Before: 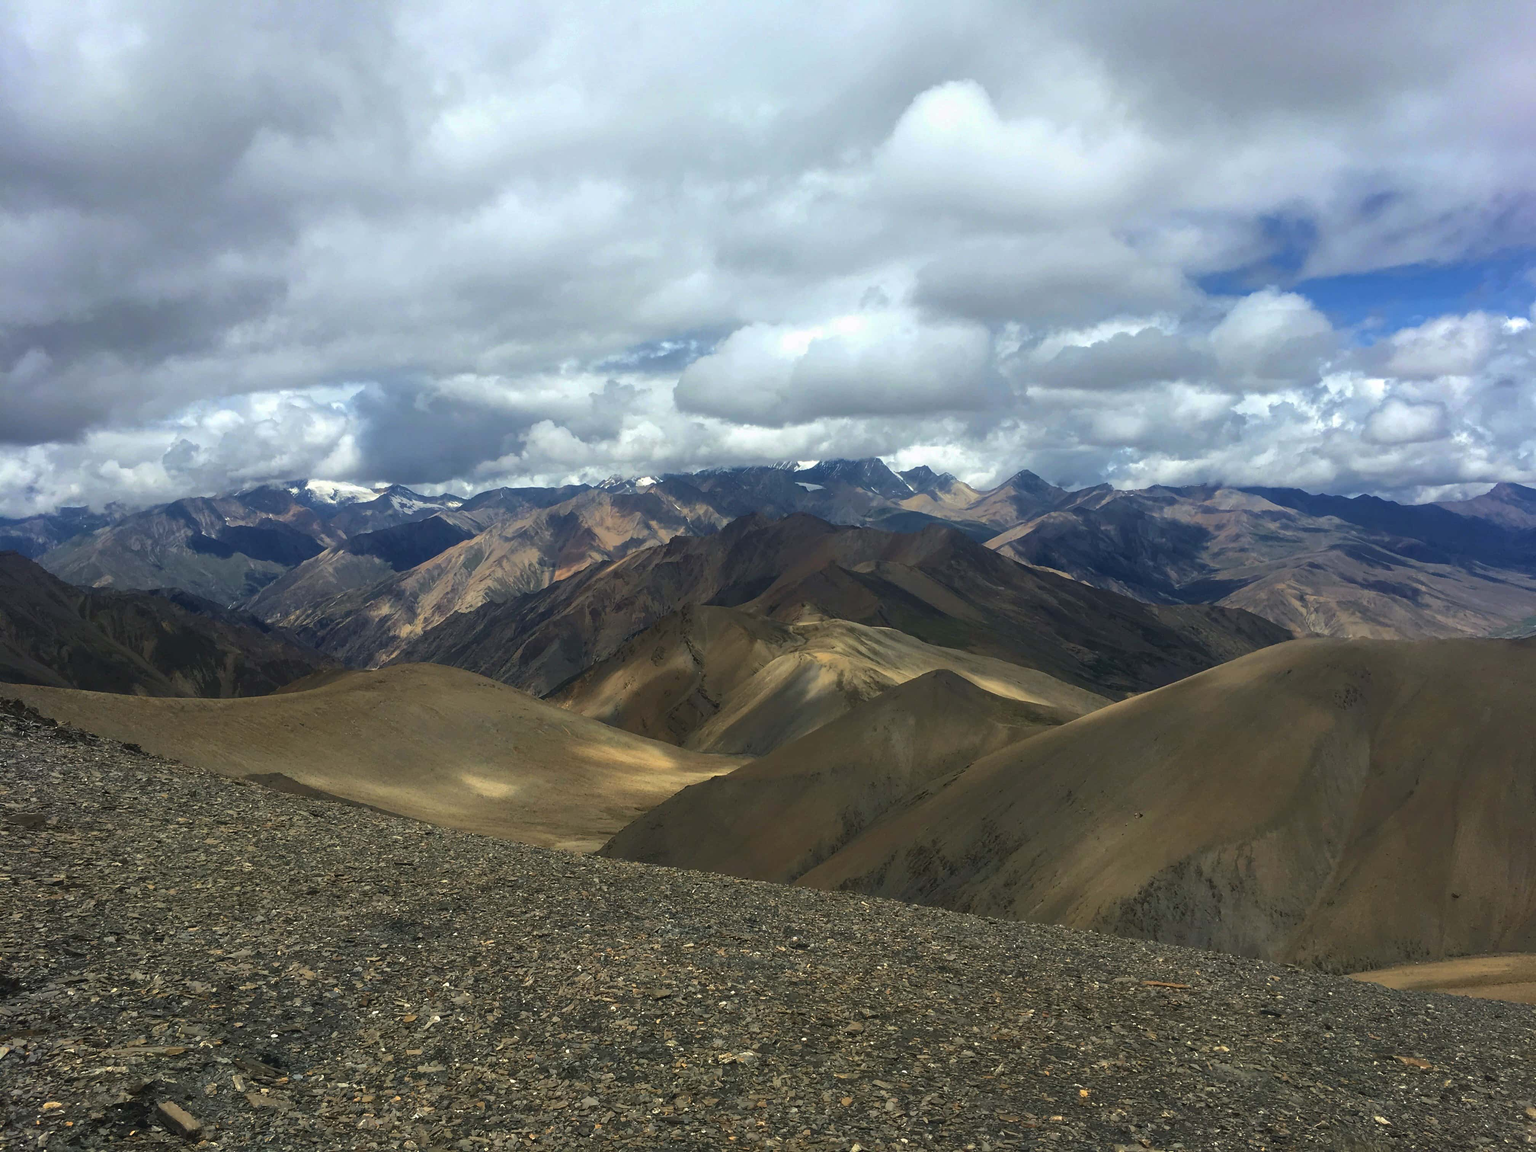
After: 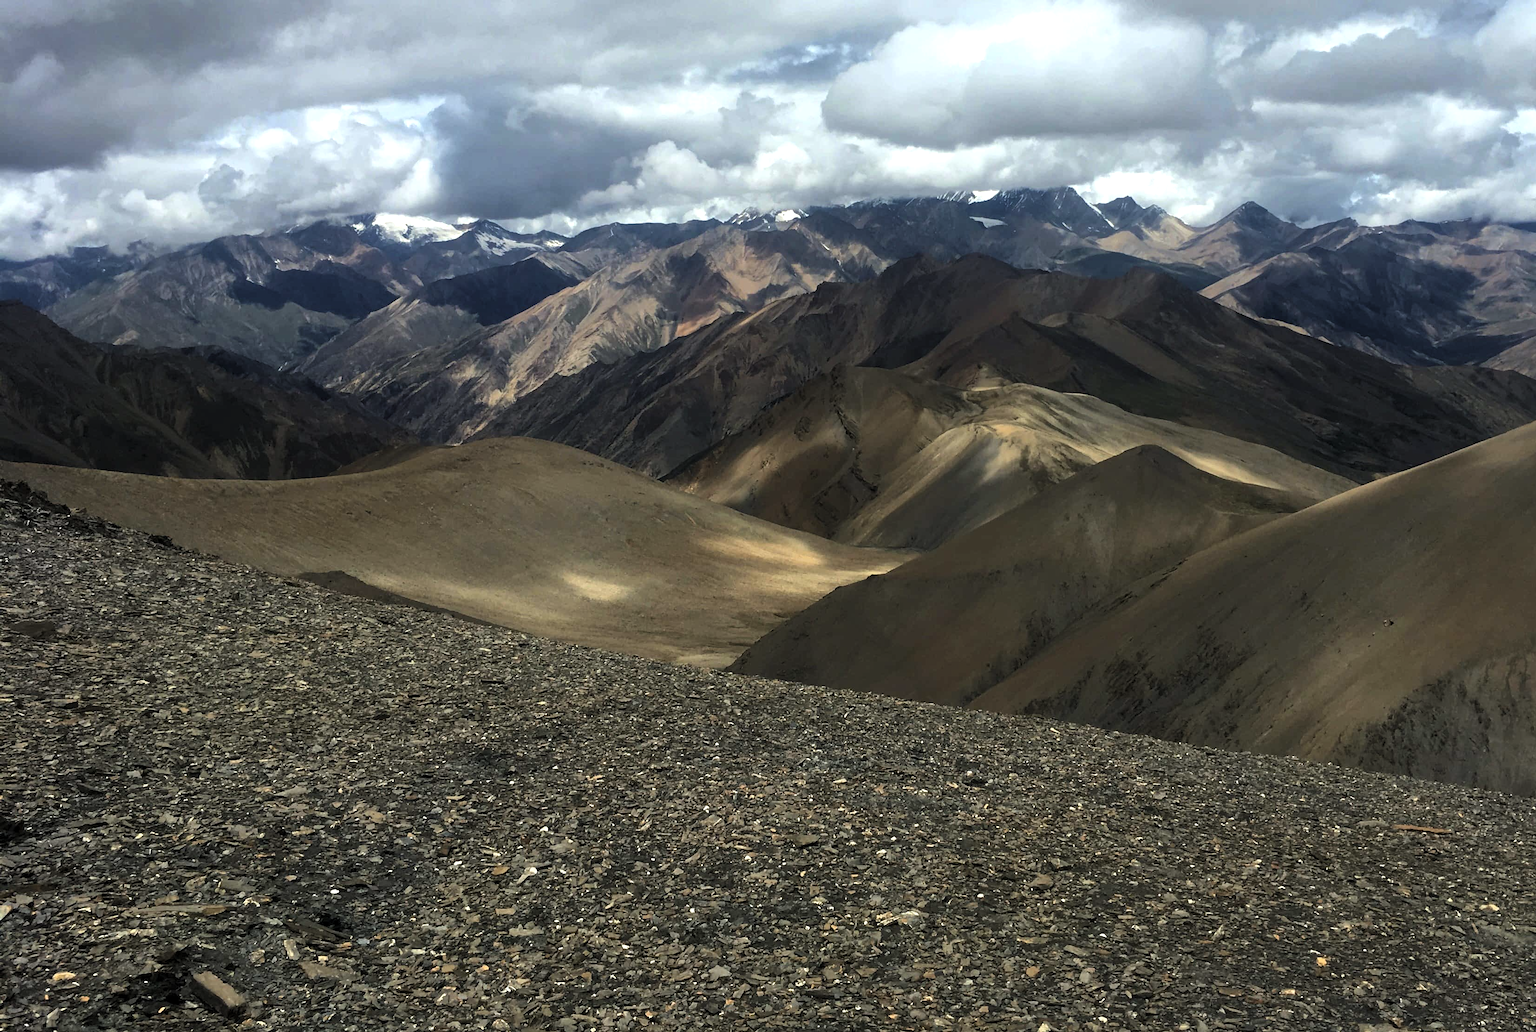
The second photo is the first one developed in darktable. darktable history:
levels: levels [0.062, 0.494, 0.925]
contrast brightness saturation: contrast 0.106, saturation -0.153
crop: top 26.466%, right 17.978%
base curve: preserve colors none
